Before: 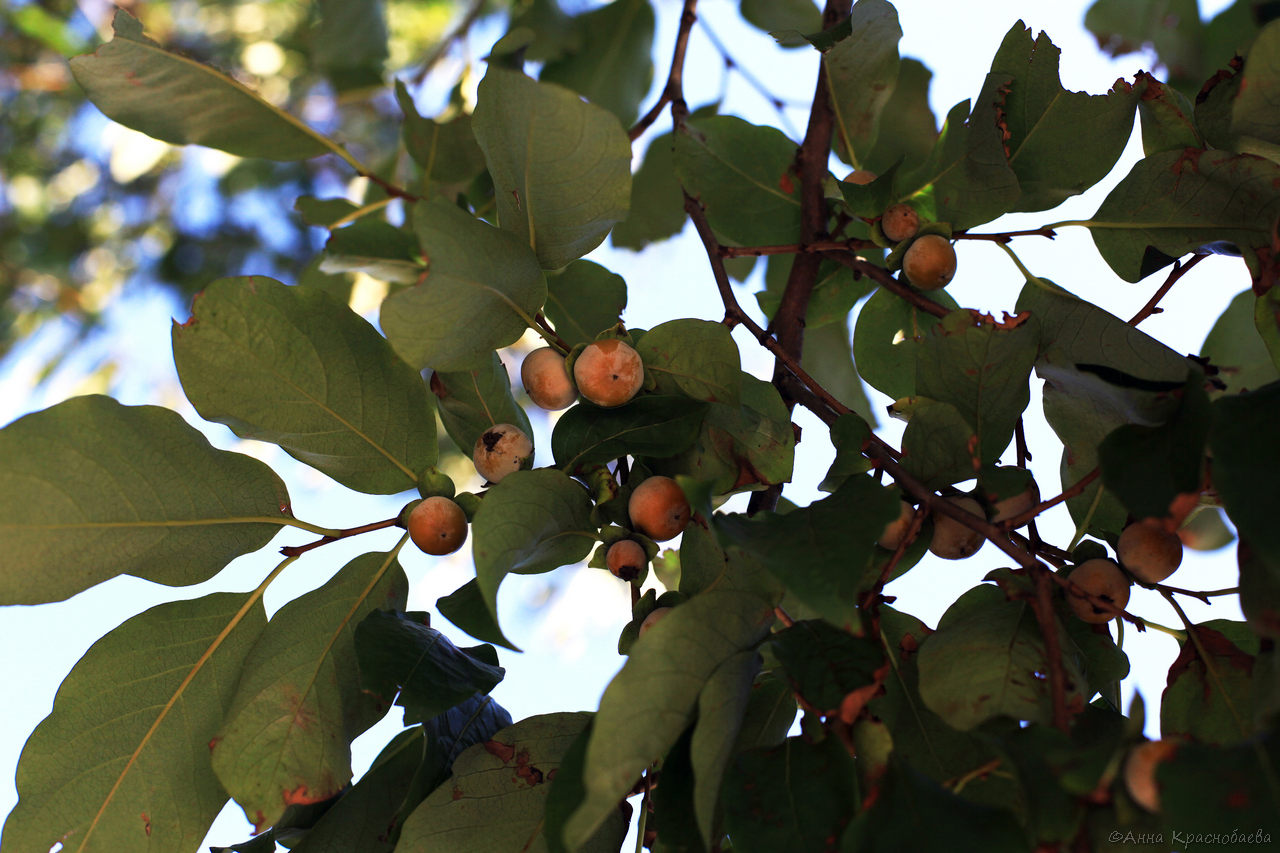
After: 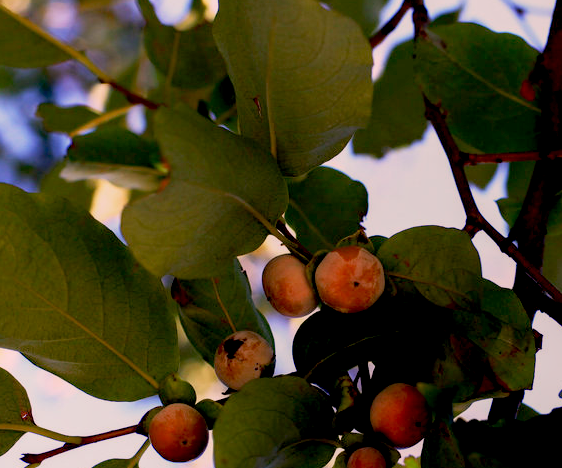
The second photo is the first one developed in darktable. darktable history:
crop: left 20.256%, top 10.915%, right 35.803%, bottom 34.201%
color correction: highlights a* 14.6, highlights b* 4.74
exposure: black level correction 0.028, exposure -0.077 EV, compensate highlight preservation false
local contrast: highlights 67%, shadows 67%, detail 80%, midtone range 0.323
tone equalizer: on, module defaults
